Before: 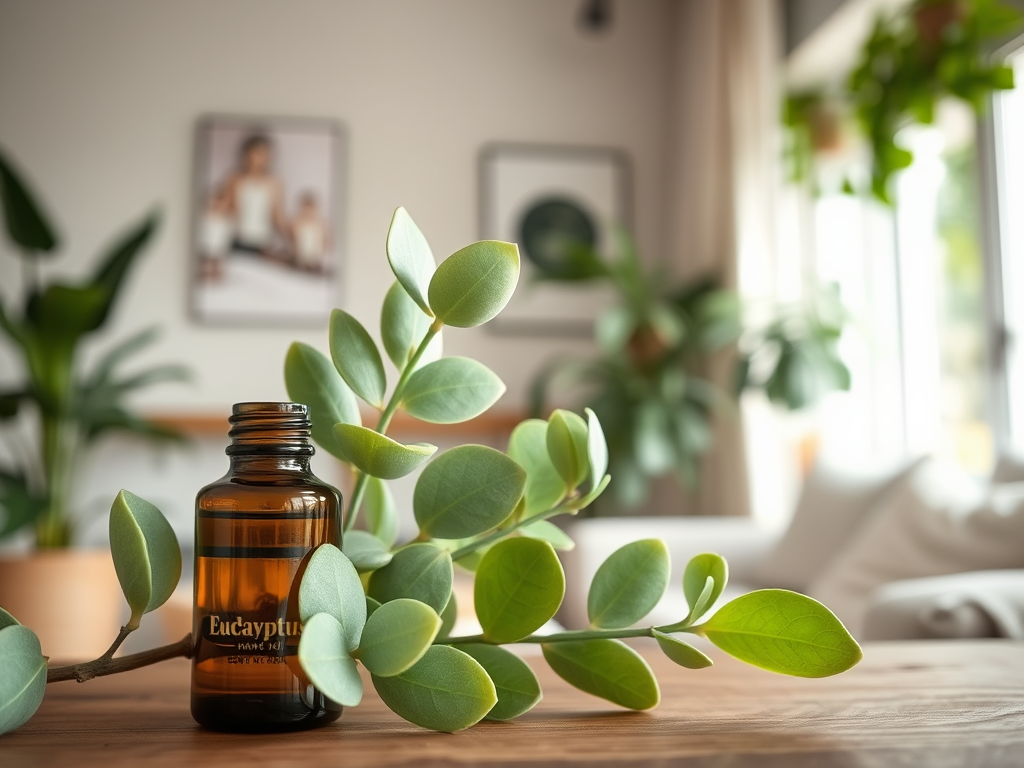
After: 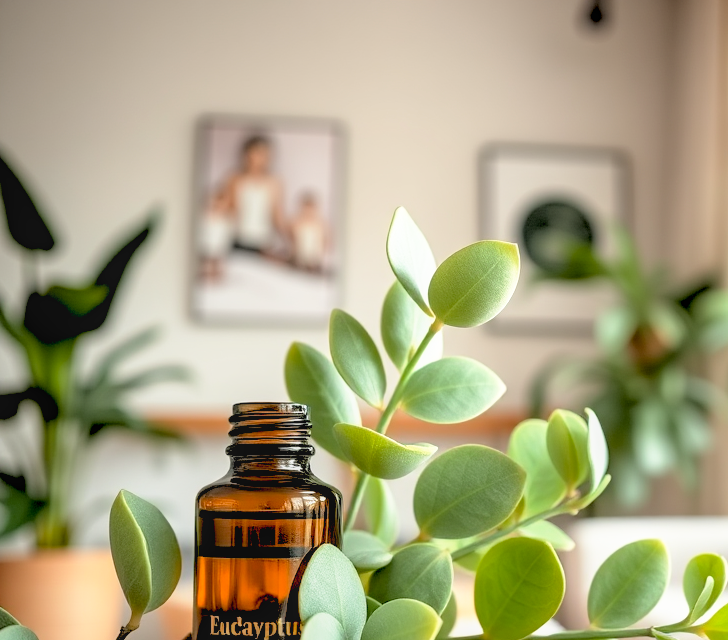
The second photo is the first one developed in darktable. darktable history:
local contrast: detail 110%
base curve: curves: ch0 [(0.017, 0) (0.425, 0.441) (0.844, 0.933) (1, 1)], preserve colors none
crop: right 28.885%, bottom 16.626%
rgb levels: levels [[0.027, 0.429, 0.996], [0, 0.5, 1], [0, 0.5, 1]]
